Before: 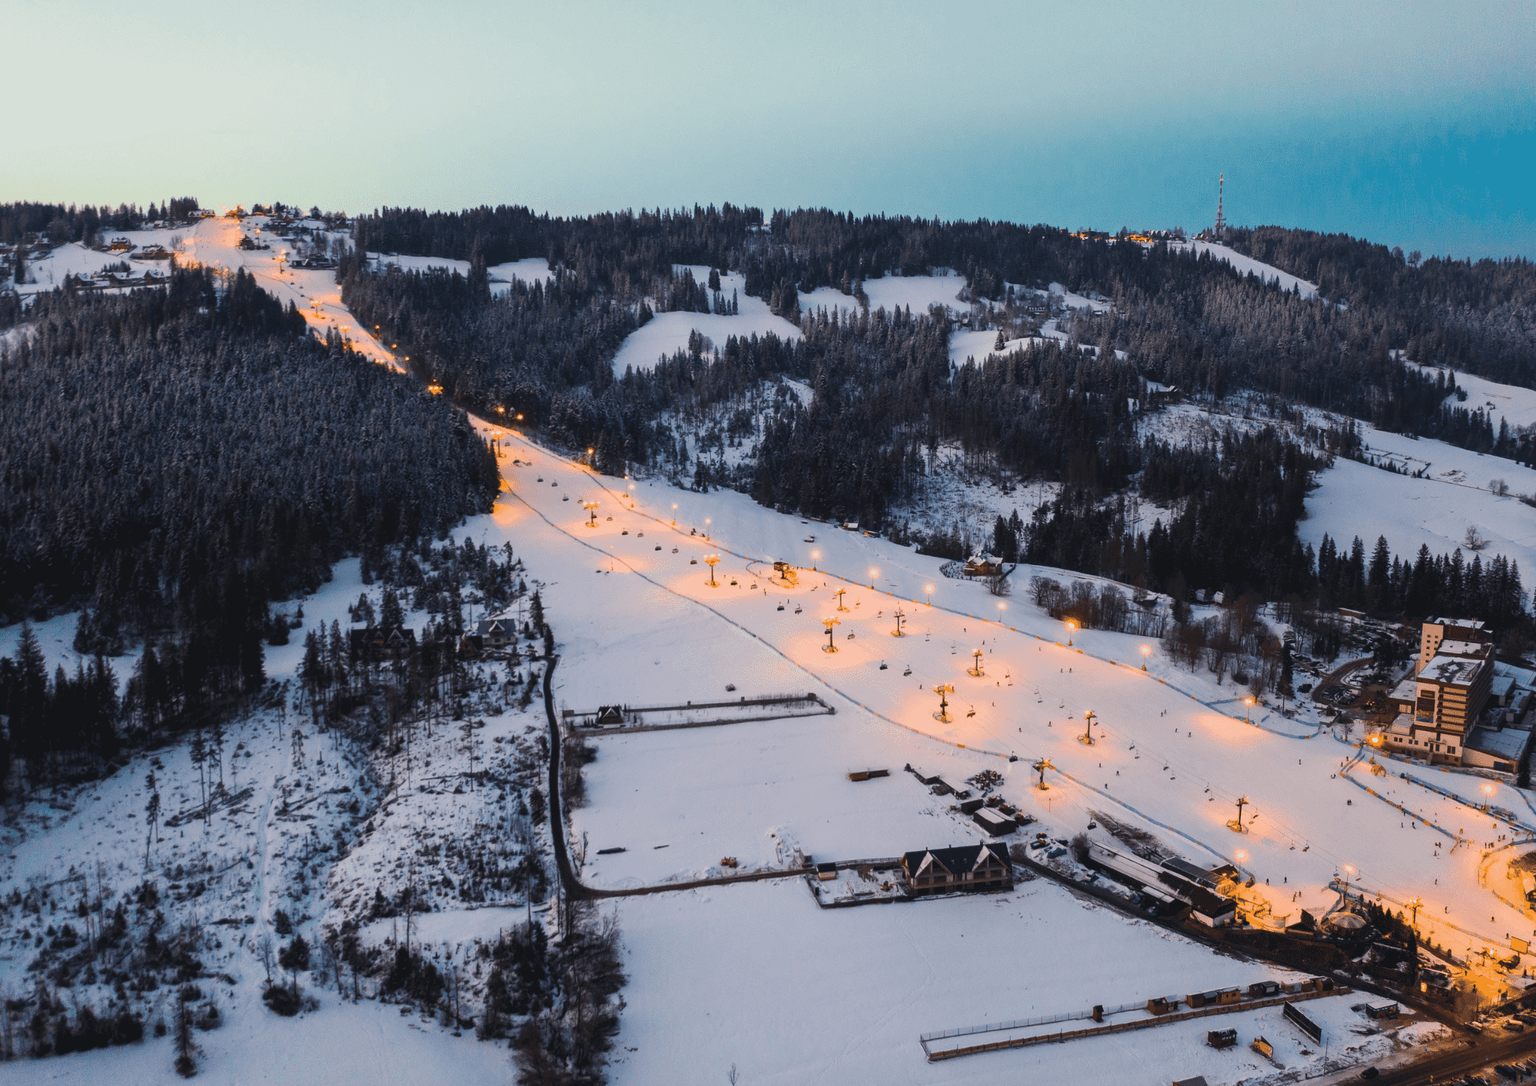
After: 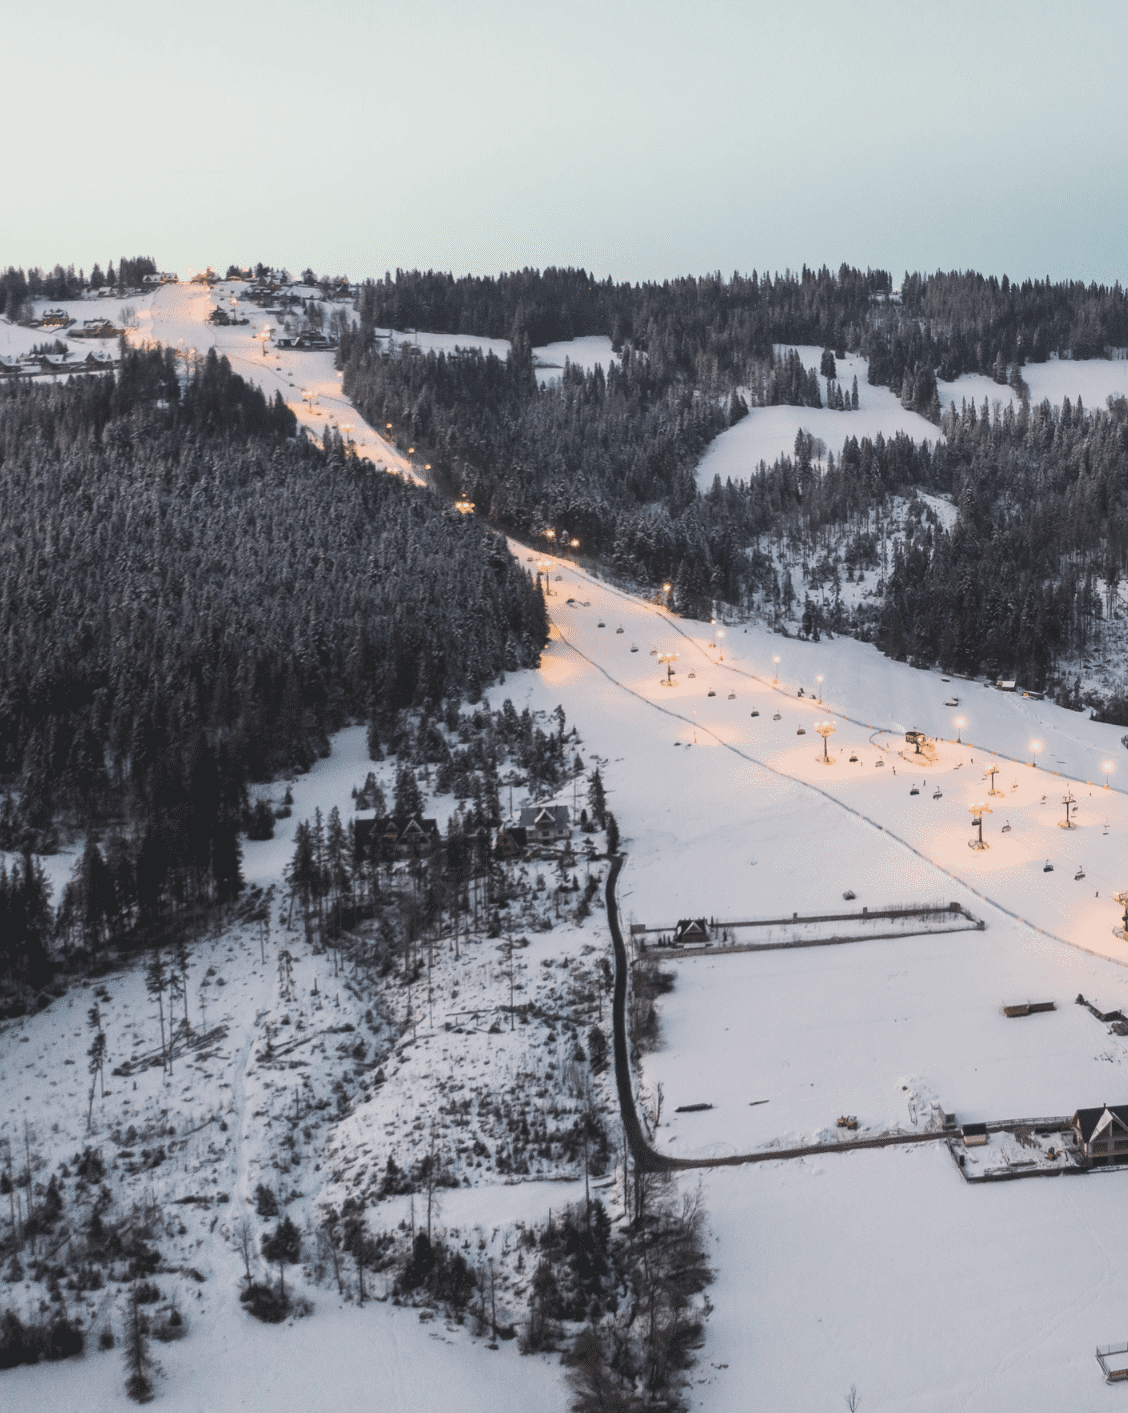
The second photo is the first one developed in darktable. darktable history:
crop: left 5.116%, right 38.441%
contrast brightness saturation: brightness 0.181, saturation -0.519
